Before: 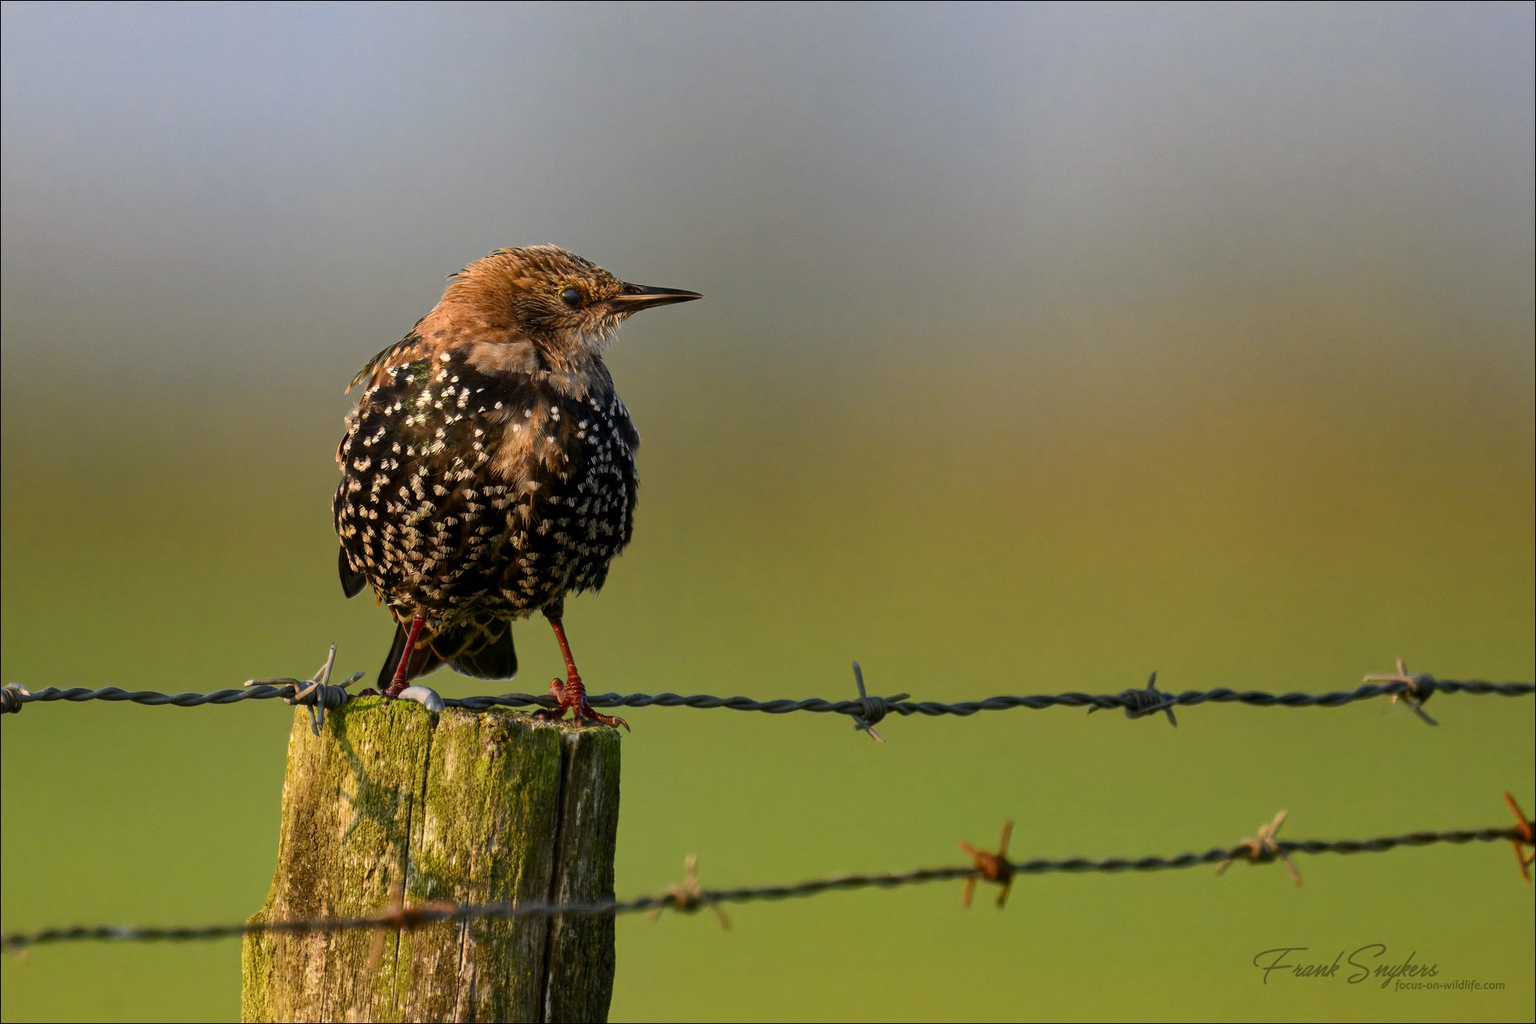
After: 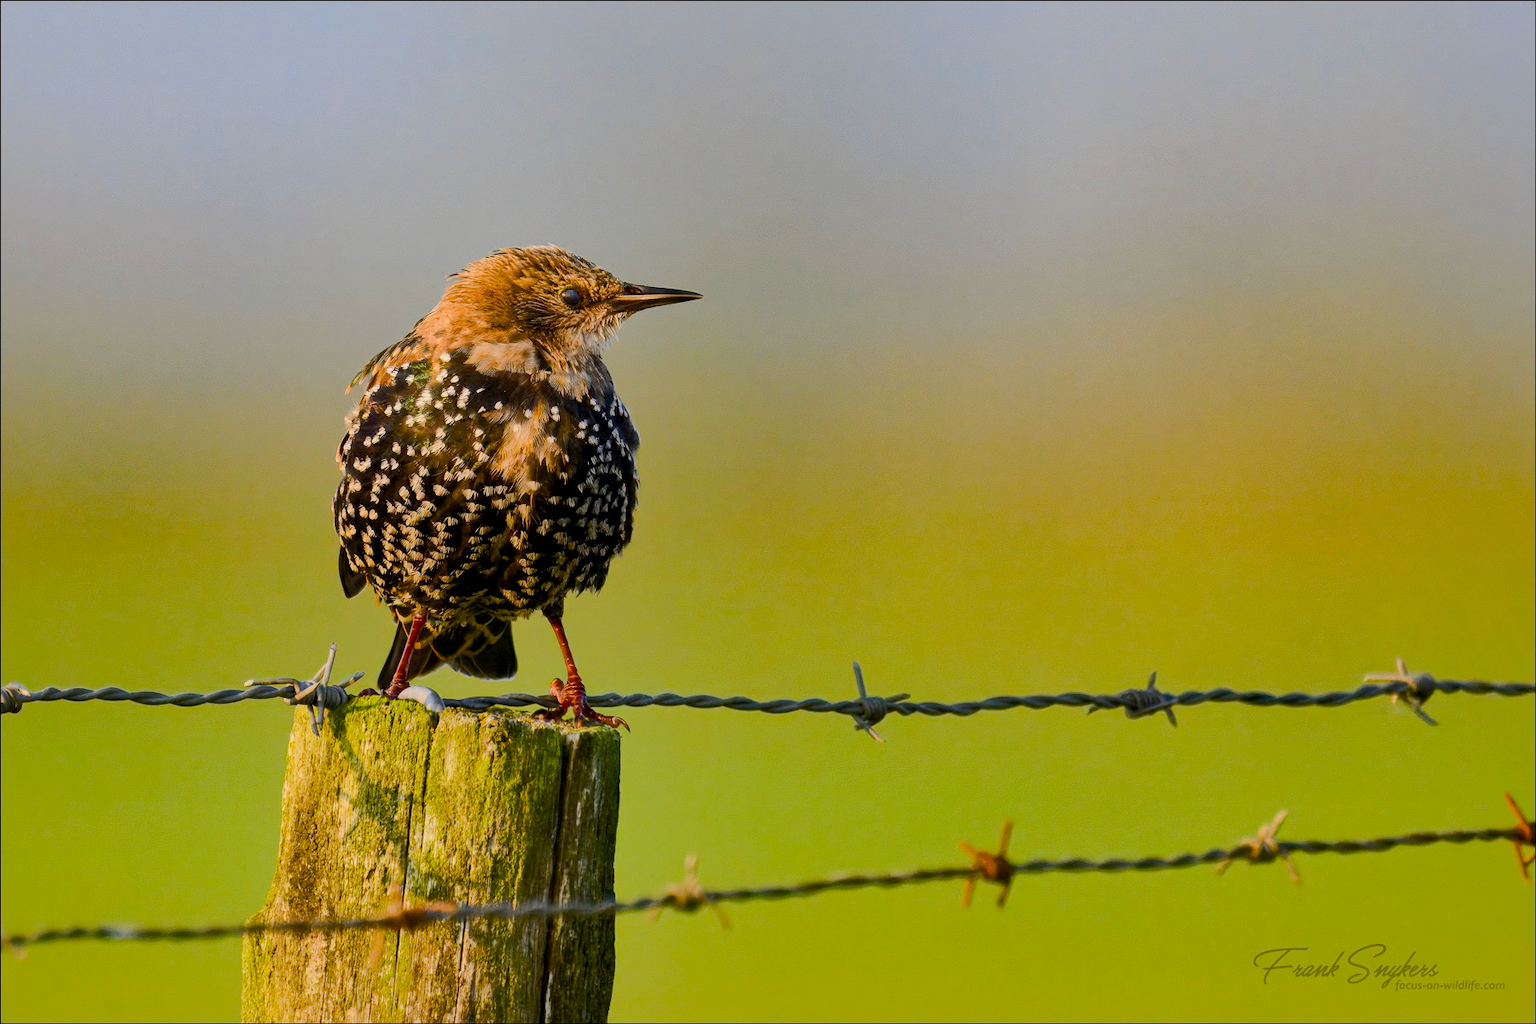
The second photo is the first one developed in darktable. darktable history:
rgb curve: curves: ch0 [(0, 0) (0.284, 0.292) (0.505, 0.644) (1, 1)]; ch1 [(0, 0) (0.284, 0.292) (0.505, 0.644) (1, 1)]; ch2 [(0, 0) (0.284, 0.292) (0.505, 0.644) (1, 1)], compensate middle gray true
exposure: exposure -0.242 EV, compensate highlight preservation false
shadows and highlights: shadows 40, highlights -60
color balance rgb: perceptual saturation grading › global saturation 20%, perceptual saturation grading › highlights -25%, perceptual saturation grading › shadows 50%
